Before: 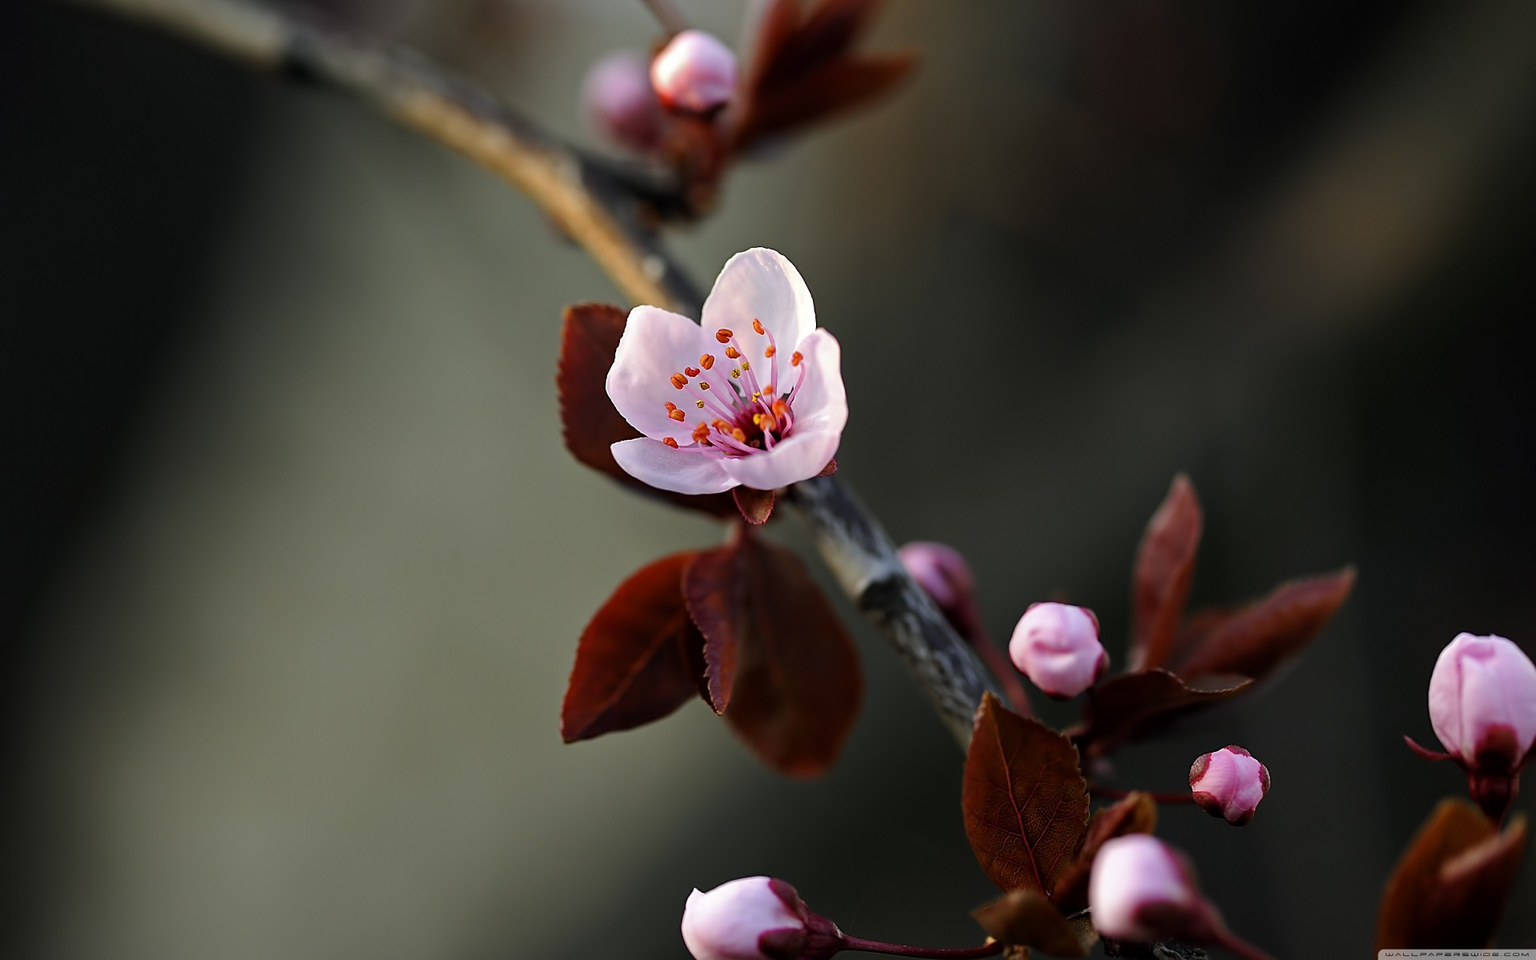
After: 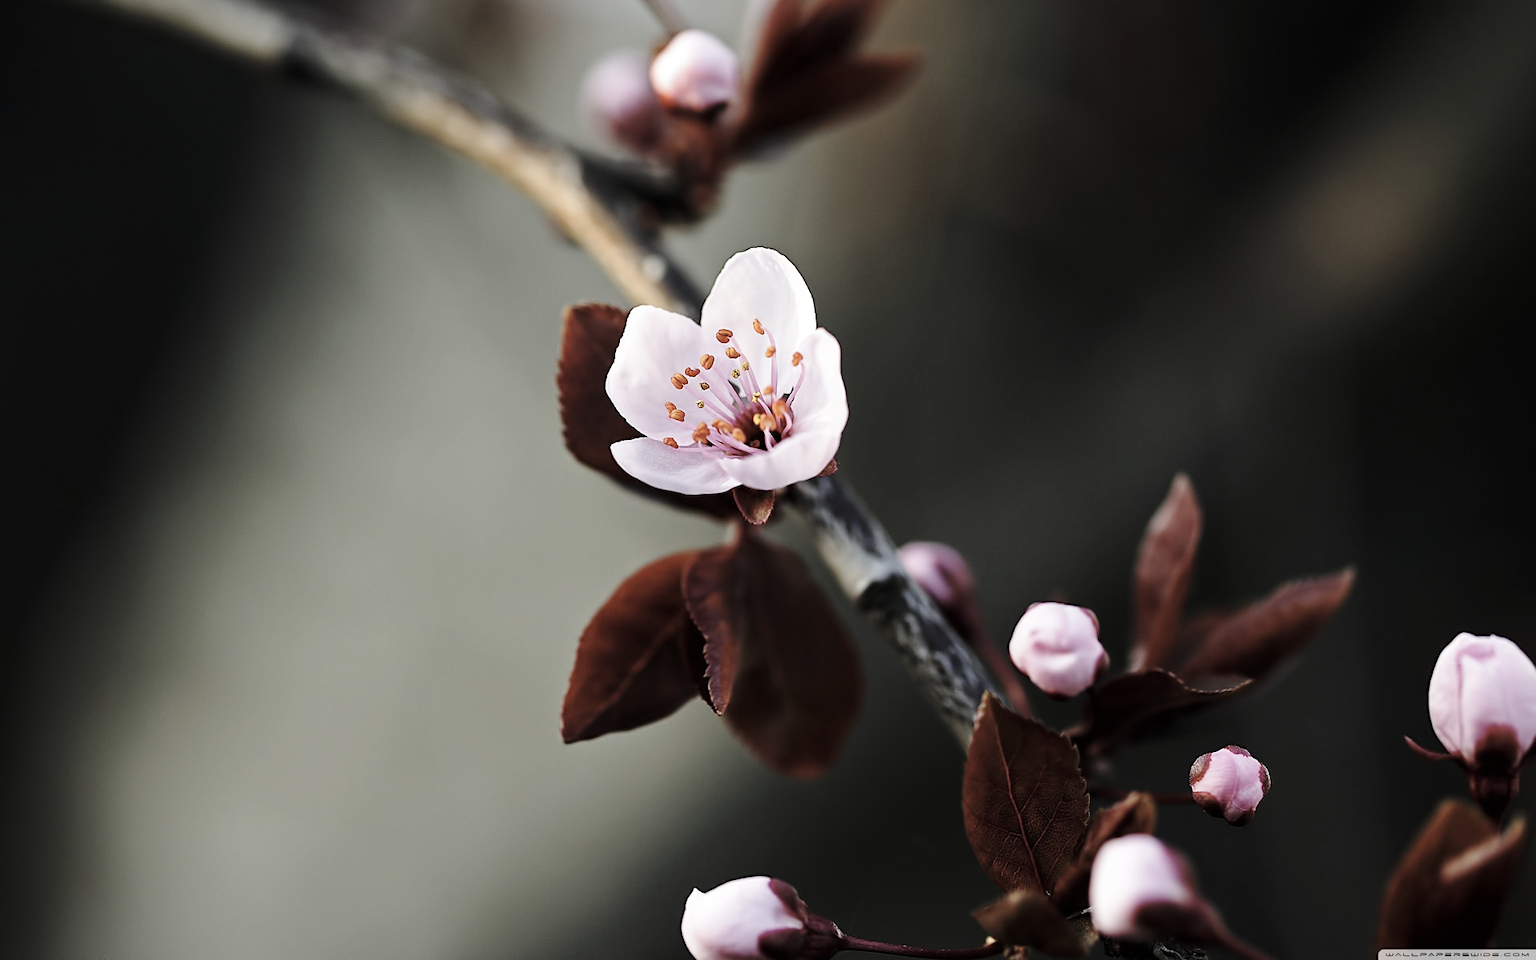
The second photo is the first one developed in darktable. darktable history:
color correction: highlights b* -0.007, saturation 0.482
base curve: curves: ch0 [(0, 0) (0.028, 0.03) (0.121, 0.232) (0.46, 0.748) (0.859, 0.968) (1, 1)], preserve colors none
